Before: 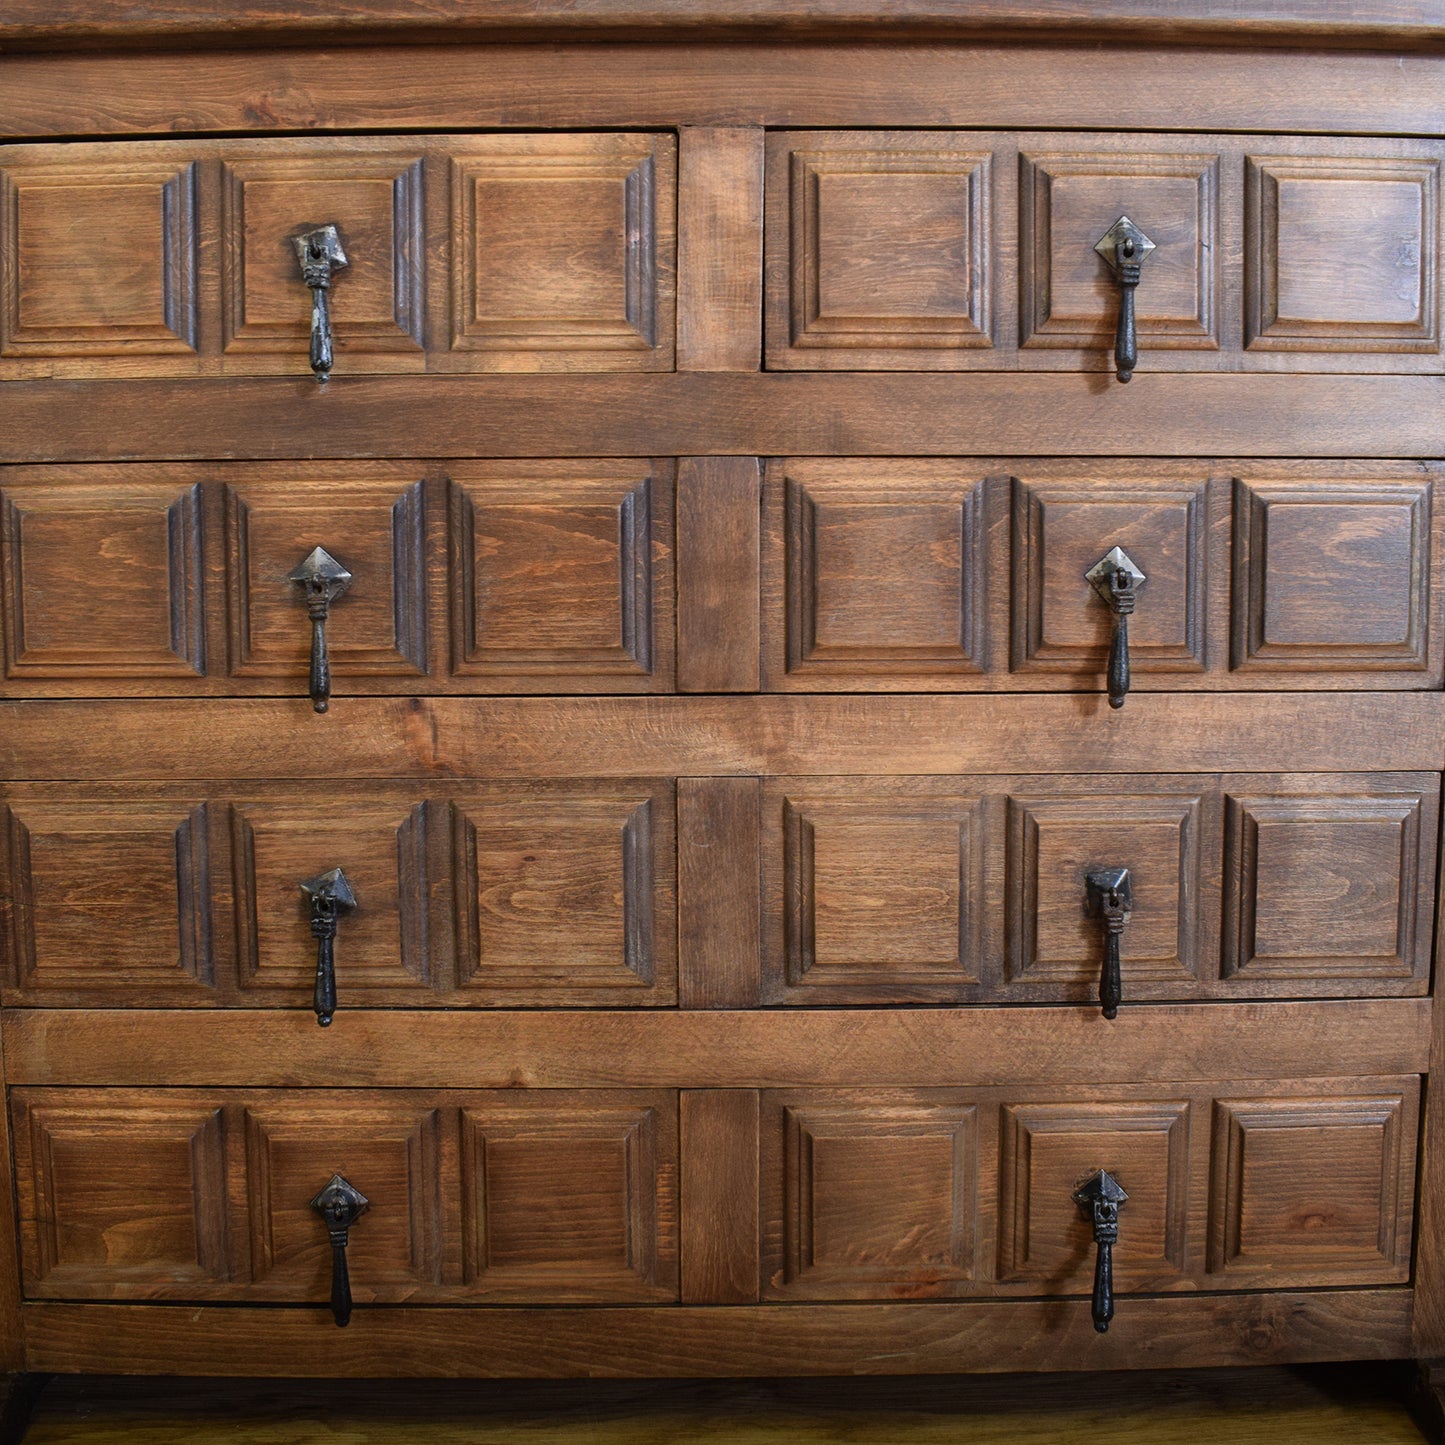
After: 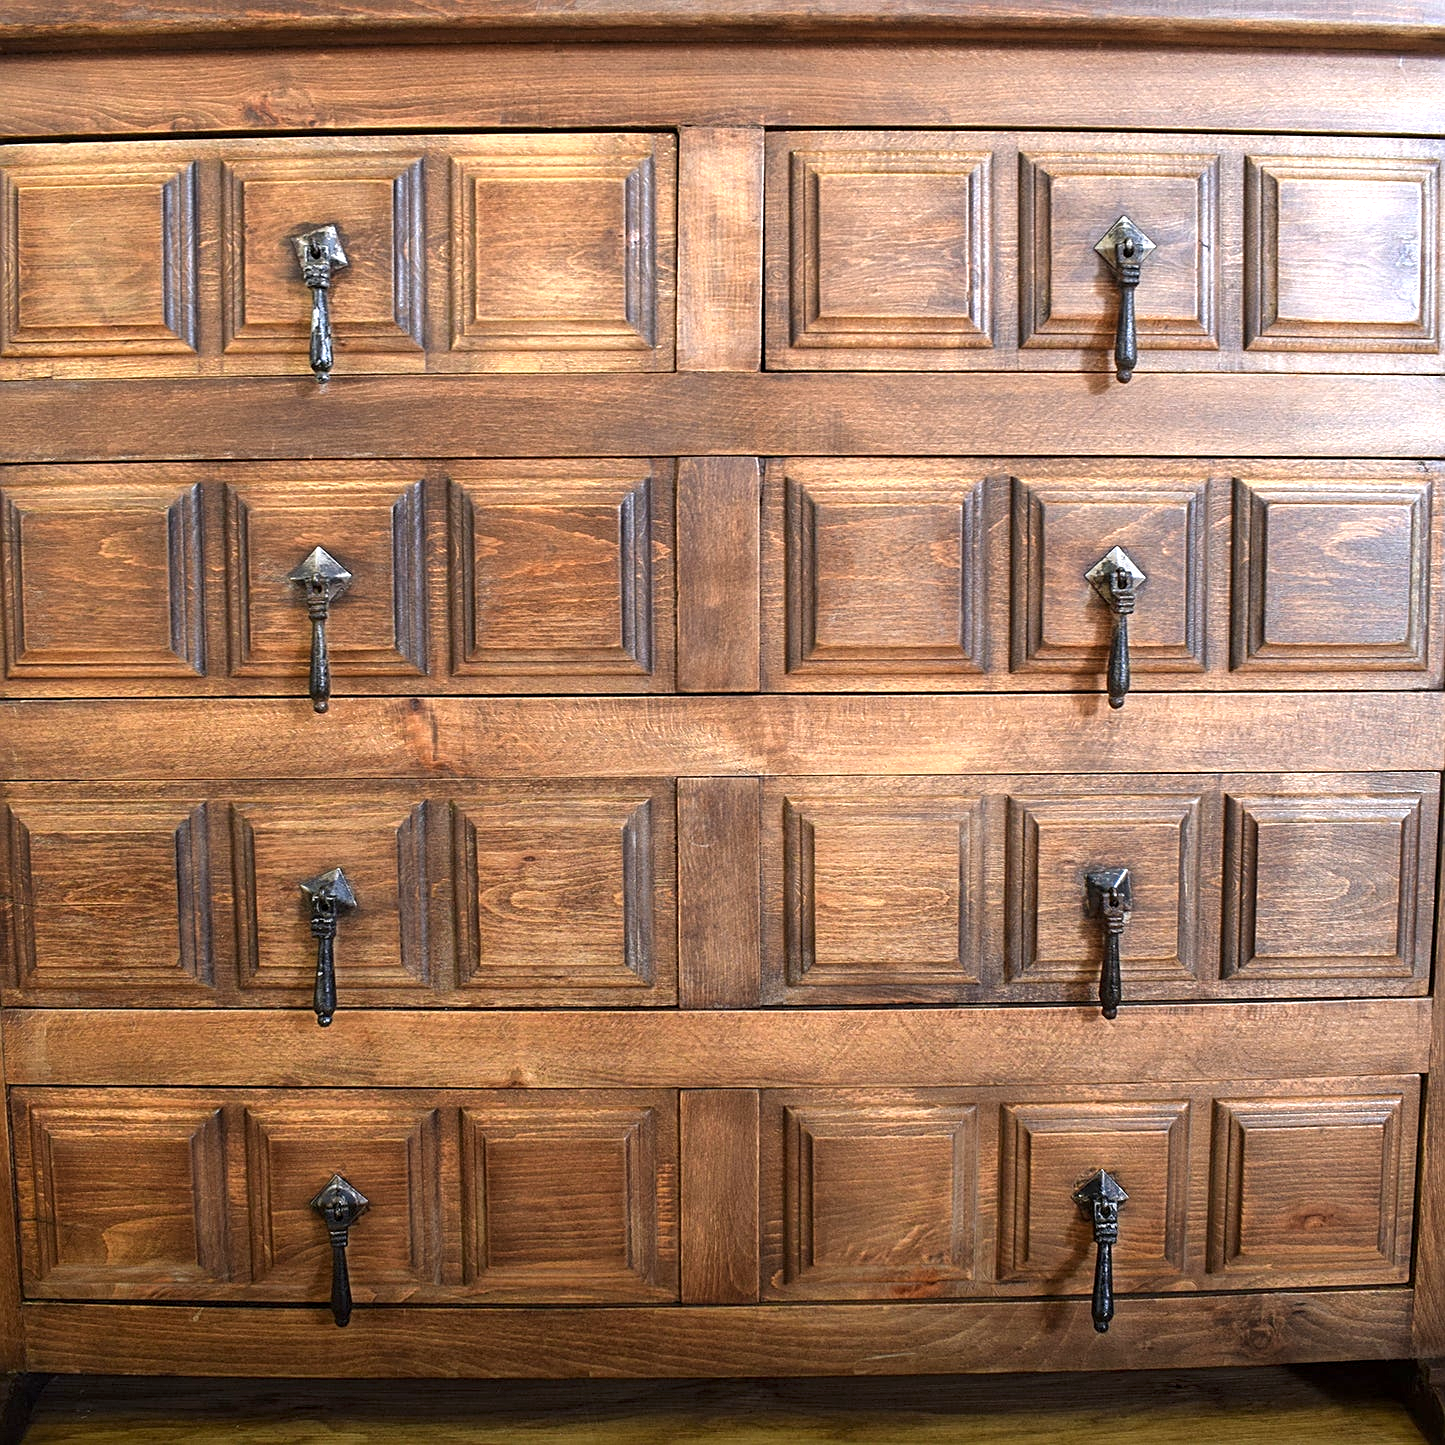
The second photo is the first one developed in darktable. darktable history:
local contrast: highlights 100%, shadows 99%, detail 119%, midtone range 0.2
exposure: black level correction 0, exposure 0.89 EV, compensate highlight preservation false
sharpen: on, module defaults
